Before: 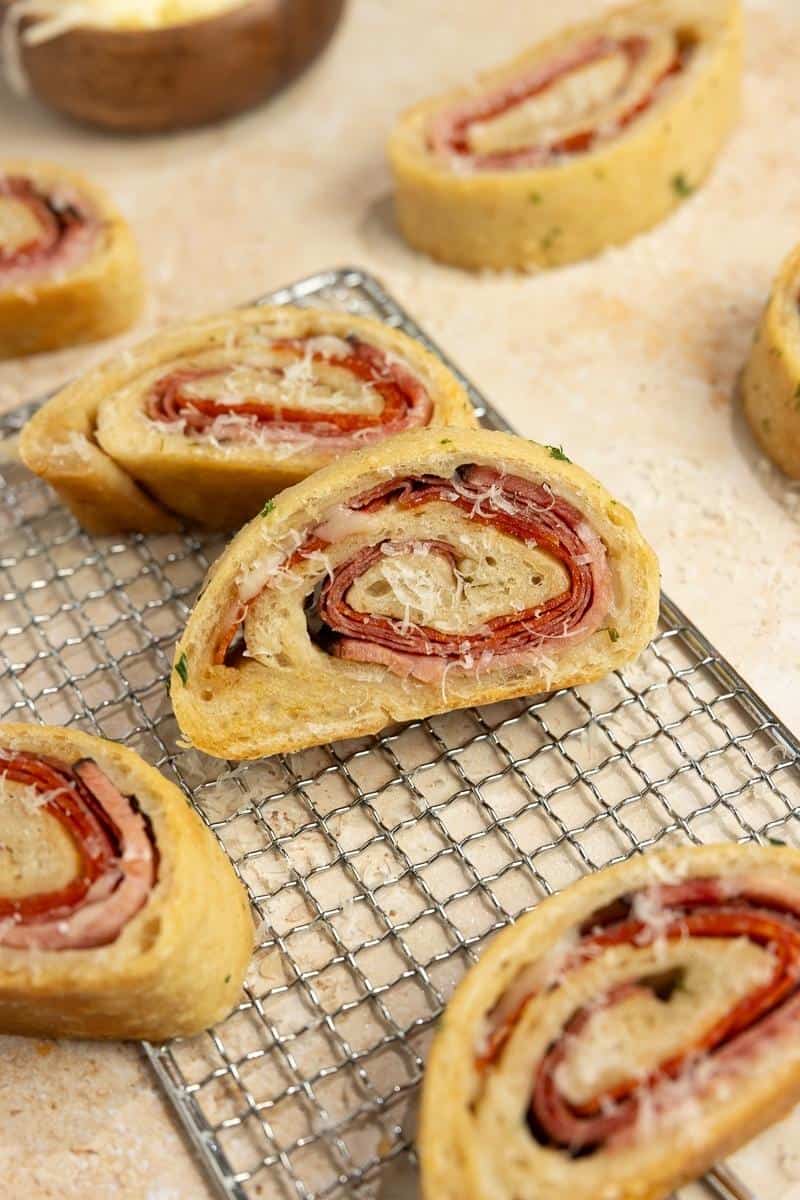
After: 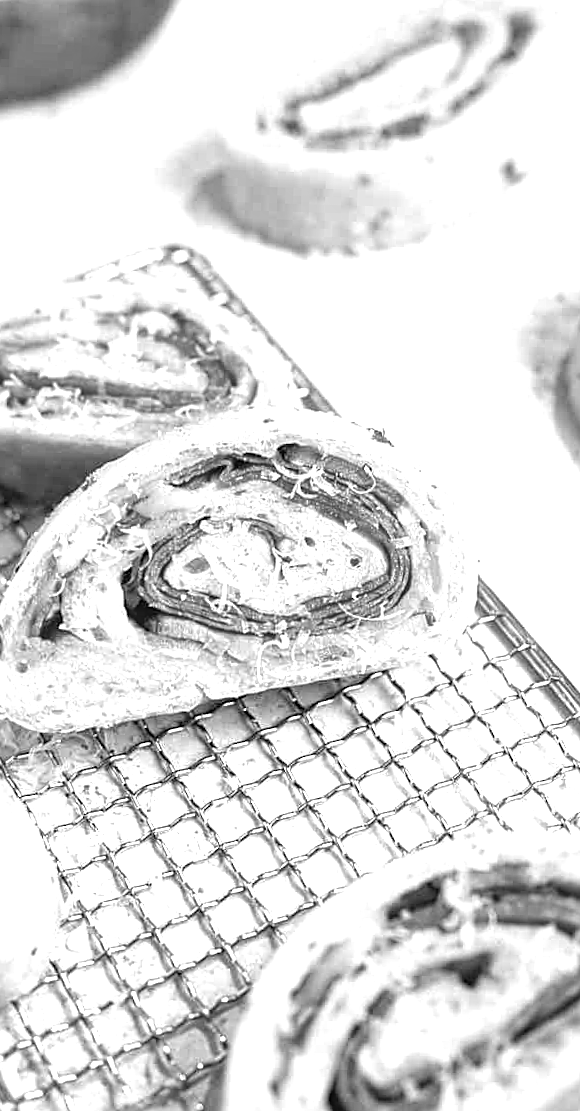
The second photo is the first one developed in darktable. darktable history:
crop and rotate: left 24.034%, top 2.838%, right 6.406%, bottom 6.299%
sharpen: on, module defaults
rotate and perspective: rotation 1.72°, automatic cropping off
exposure: black level correction 0, exposure 1.1 EV, compensate highlight preservation false
white balance: red 1.08, blue 0.791
haze removal: adaptive false
monochrome: on, module defaults
local contrast: on, module defaults
